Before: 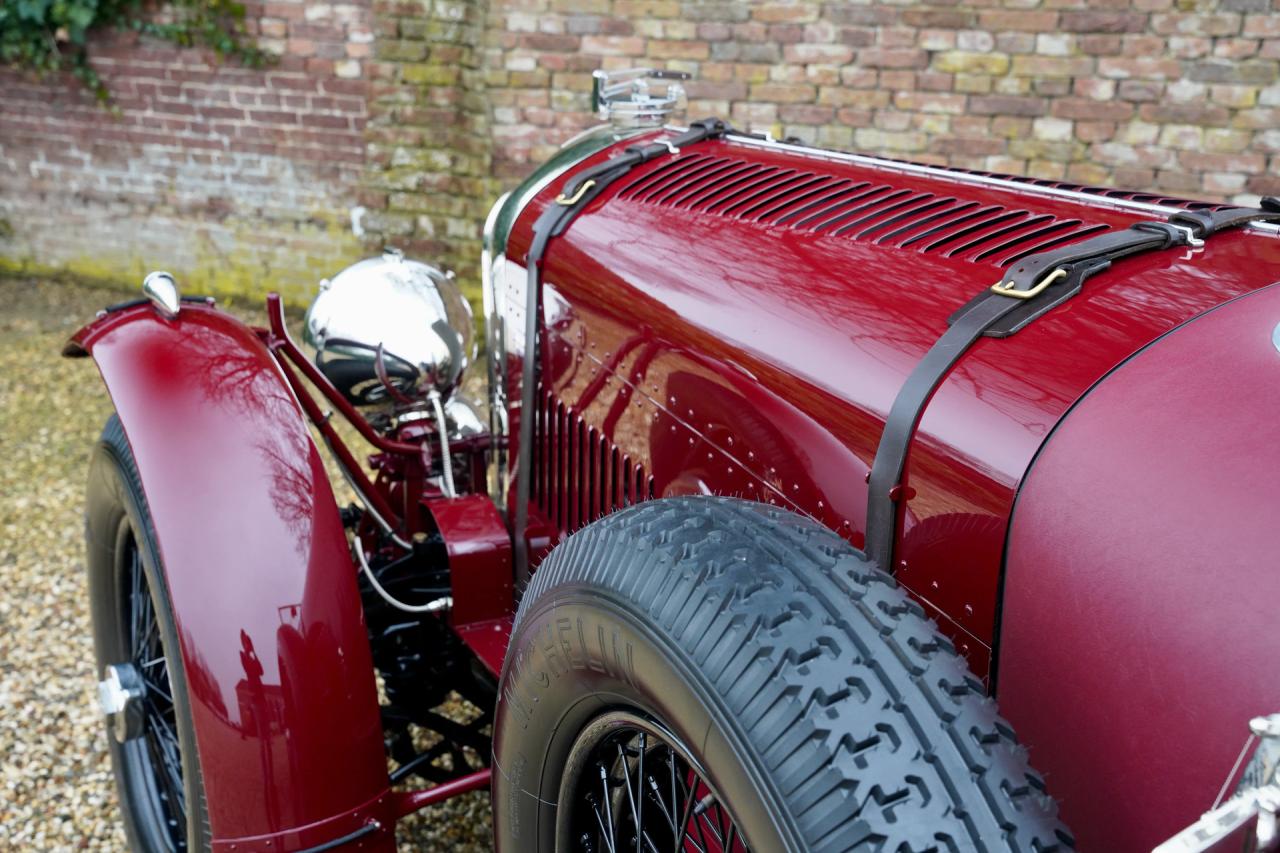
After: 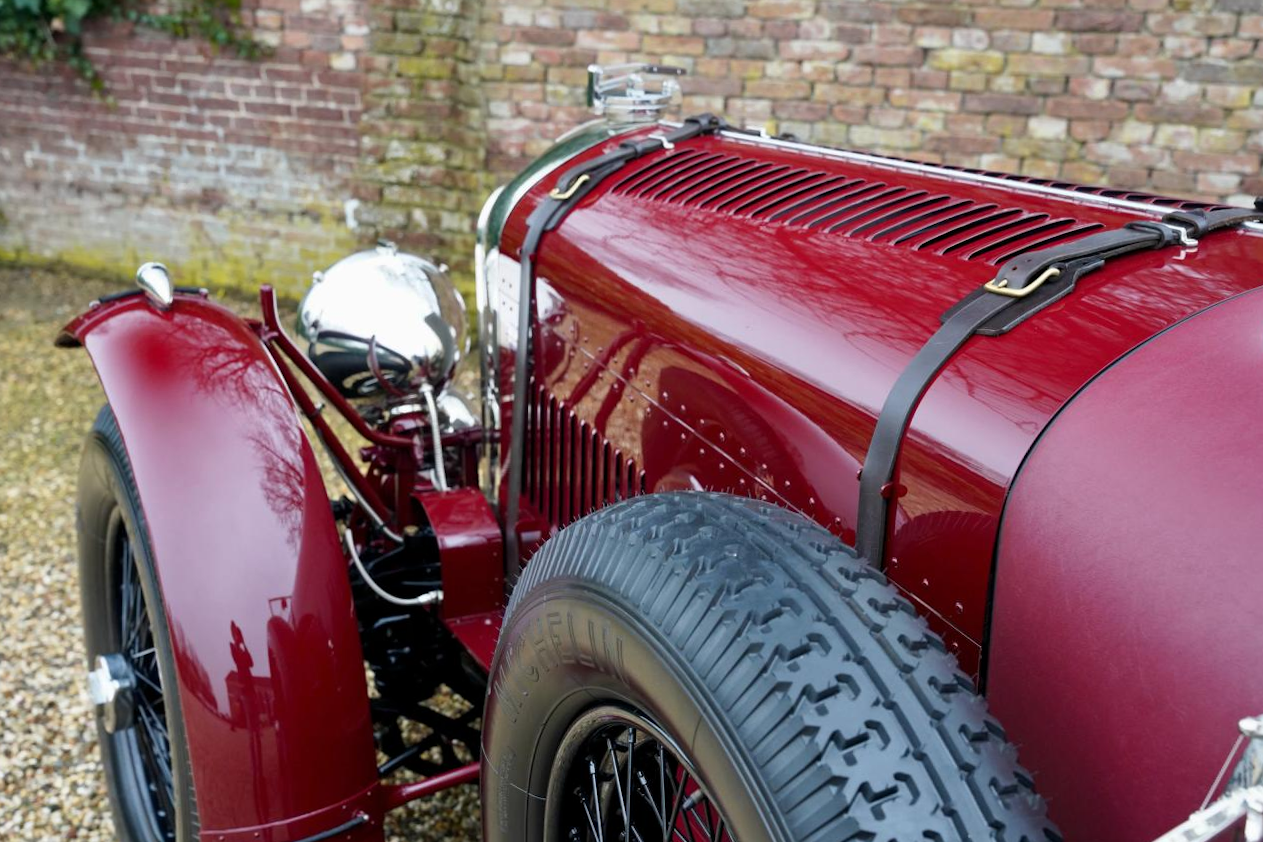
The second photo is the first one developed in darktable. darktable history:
tone equalizer: -8 EV -0.55 EV
crop and rotate: angle -0.5°
